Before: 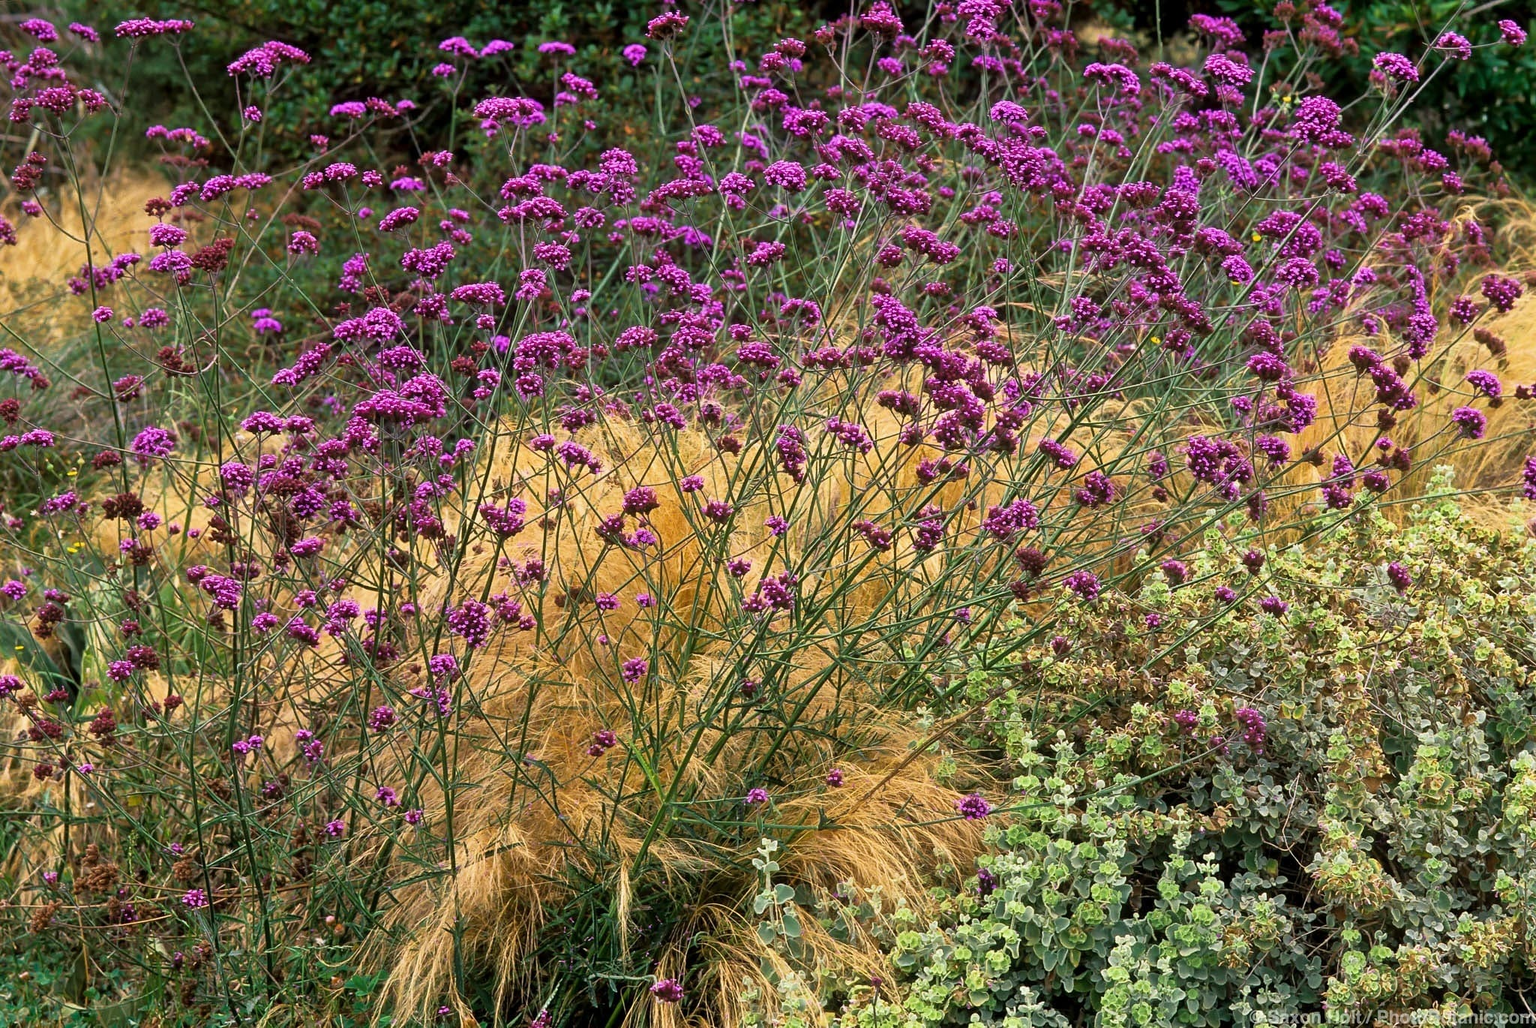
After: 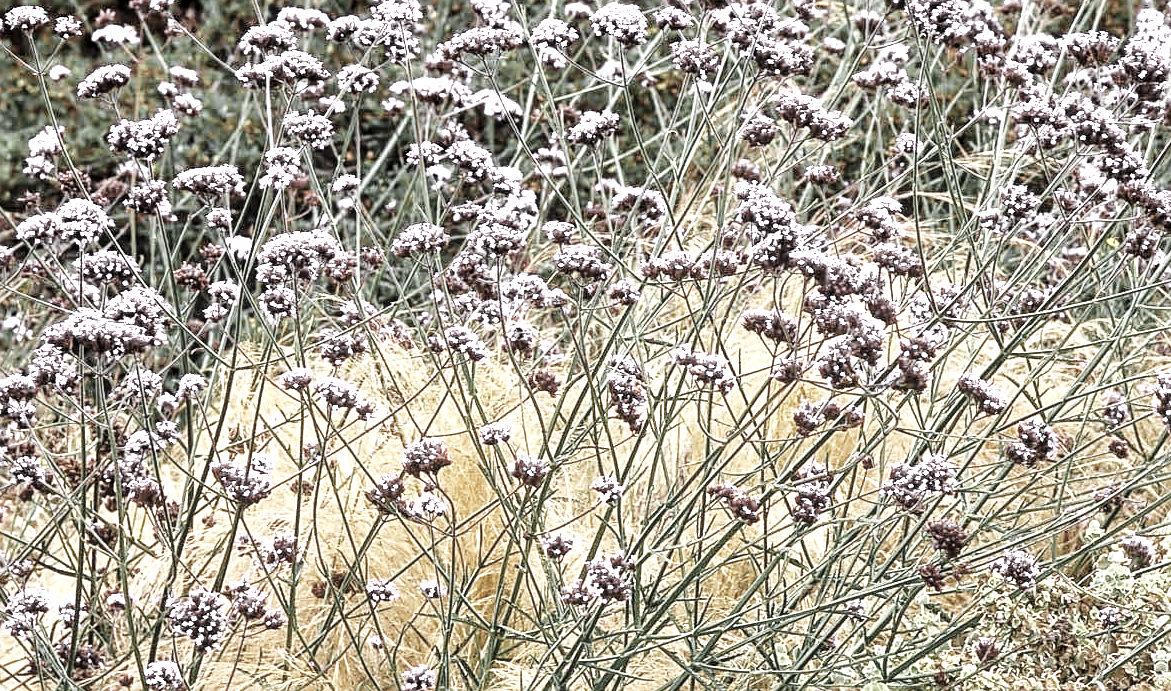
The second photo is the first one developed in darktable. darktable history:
local contrast: highlights 61%, detail 143%, midtone range 0.428
base curve: curves: ch0 [(0, 0) (0.036, 0.025) (0.121, 0.166) (0.206, 0.329) (0.605, 0.79) (1, 1)], preserve colors none
color zones: curves: ch0 [(0, 0.613) (0.01, 0.613) (0.245, 0.448) (0.498, 0.529) (0.642, 0.665) (0.879, 0.777) (0.99, 0.613)]; ch1 [(0, 0.035) (0.121, 0.189) (0.259, 0.197) (0.415, 0.061) (0.589, 0.022) (0.732, 0.022) (0.857, 0.026) (0.991, 0.053)]
sharpen: on, module defaults
crop: left 20.932%, top 15.471%, right 21.848%, bottom 34.081%
exposure: black level correction 0, exposure 1 EV, compensate exposure bias true, compensate highlight preservation false
